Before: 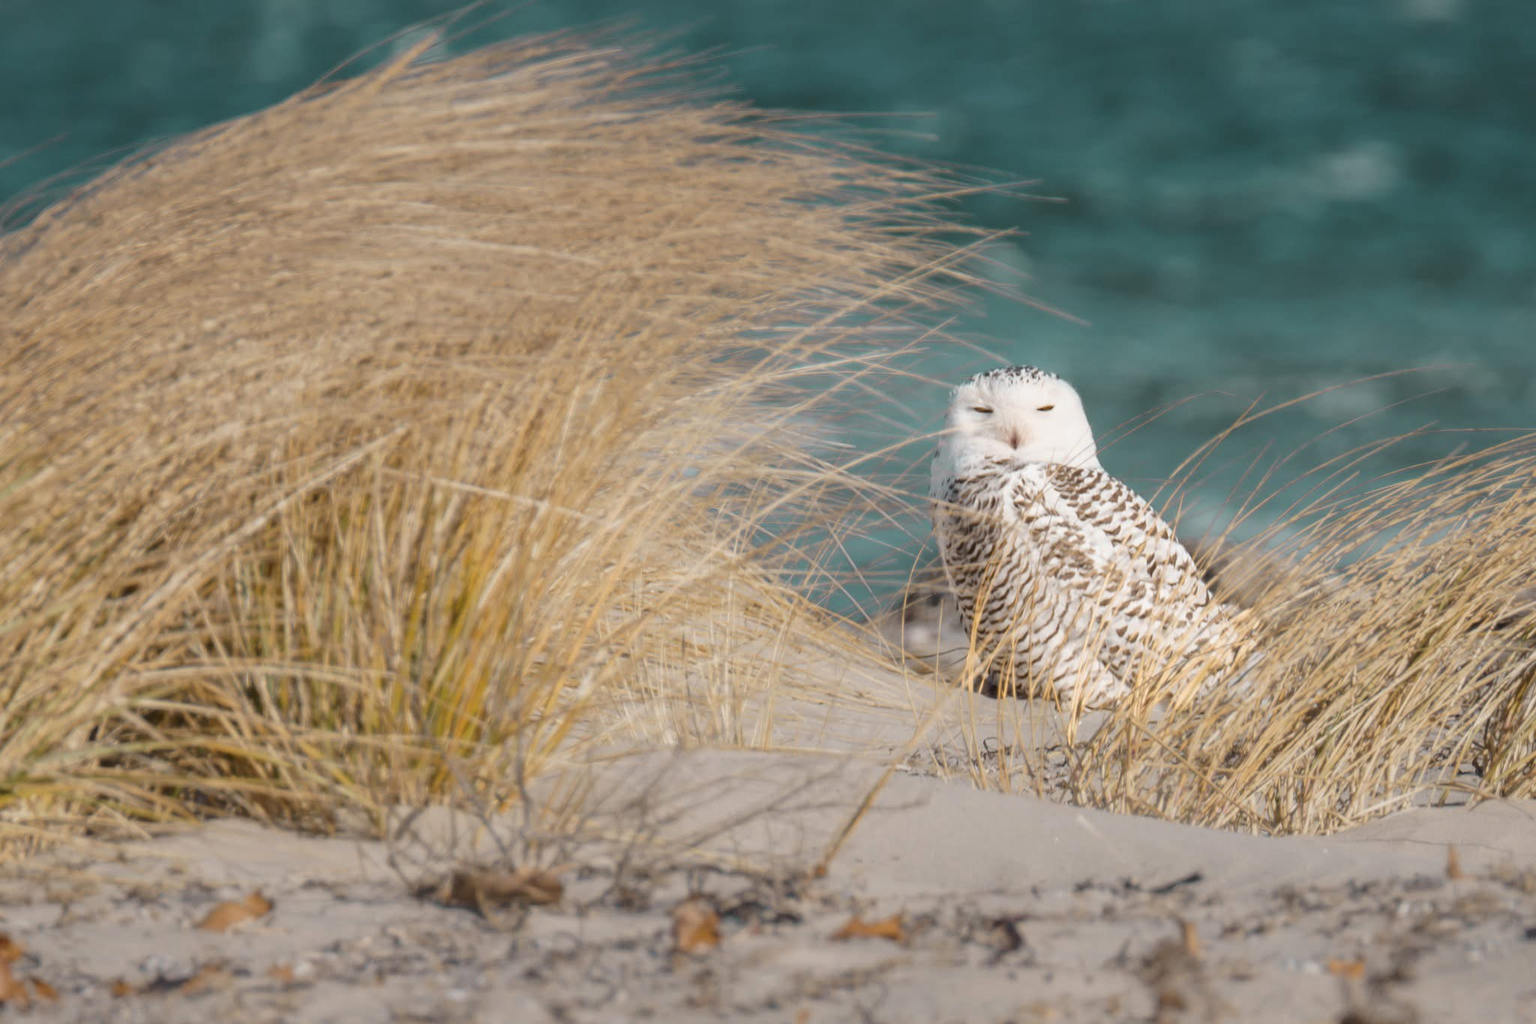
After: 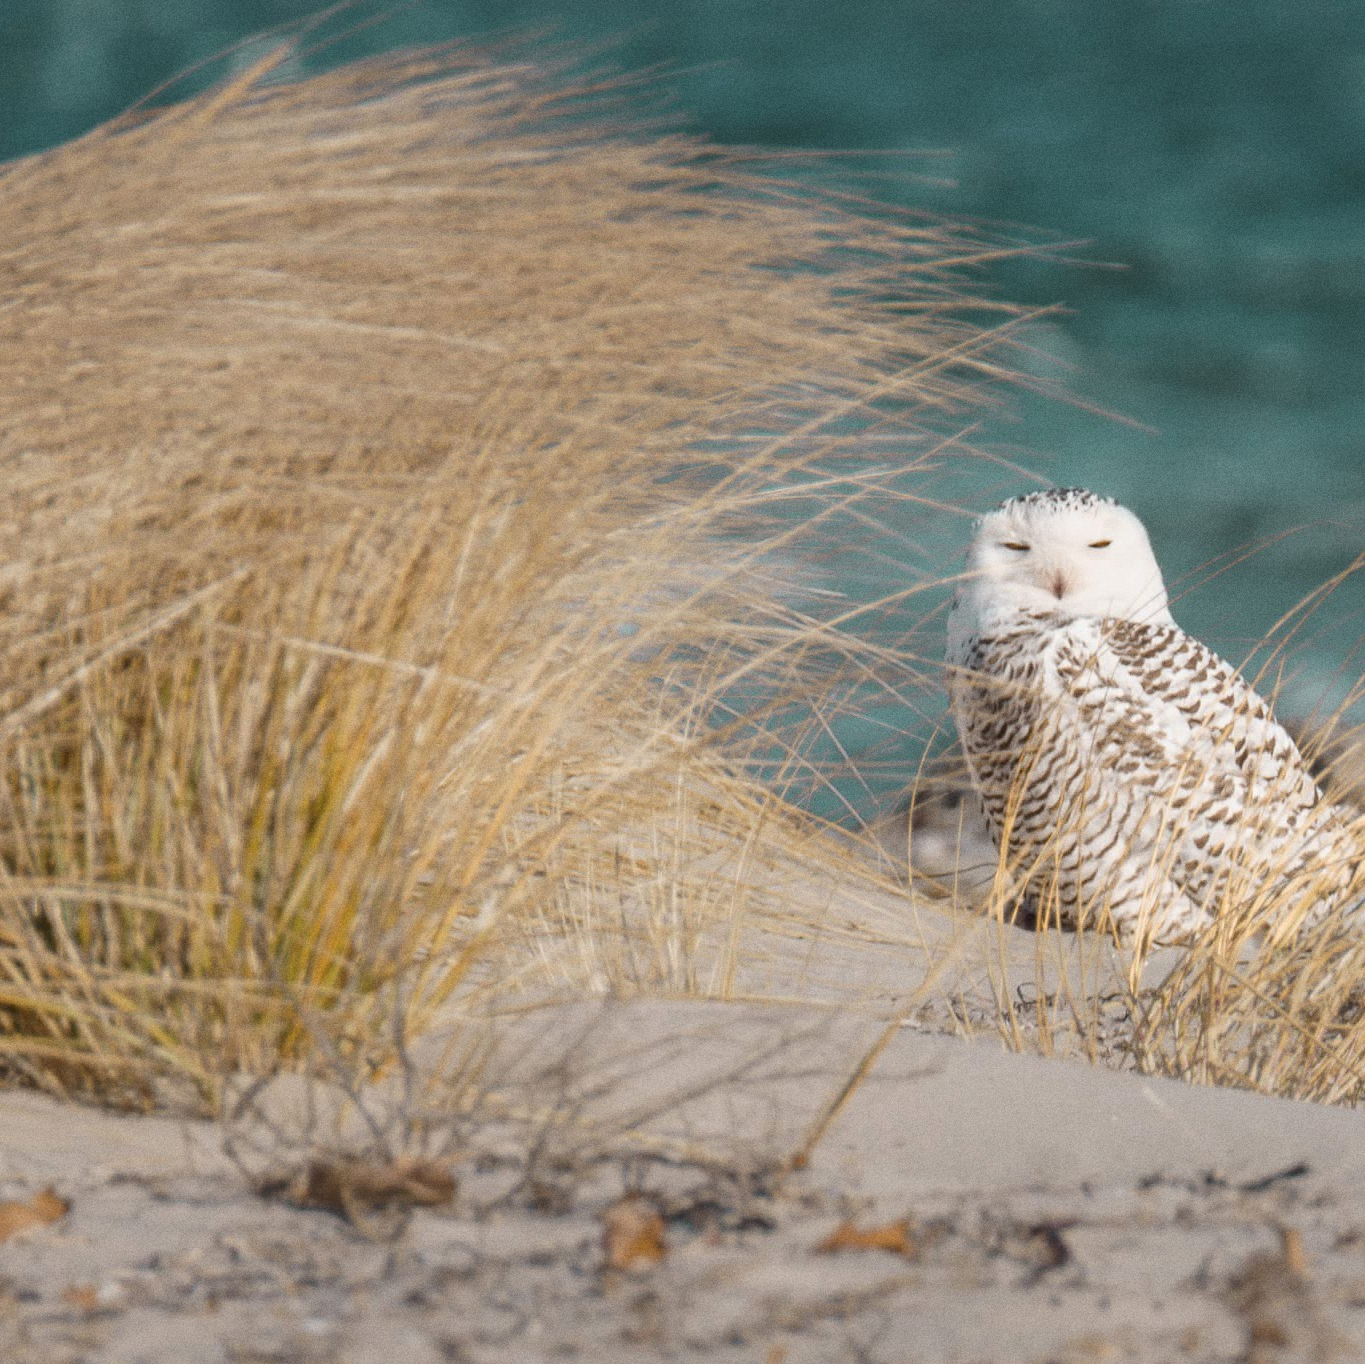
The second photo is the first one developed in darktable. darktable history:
tone equalizer: on, module defaults
grain: on, module defaults
crop and rotate: left 14.385%, right 18.948%
